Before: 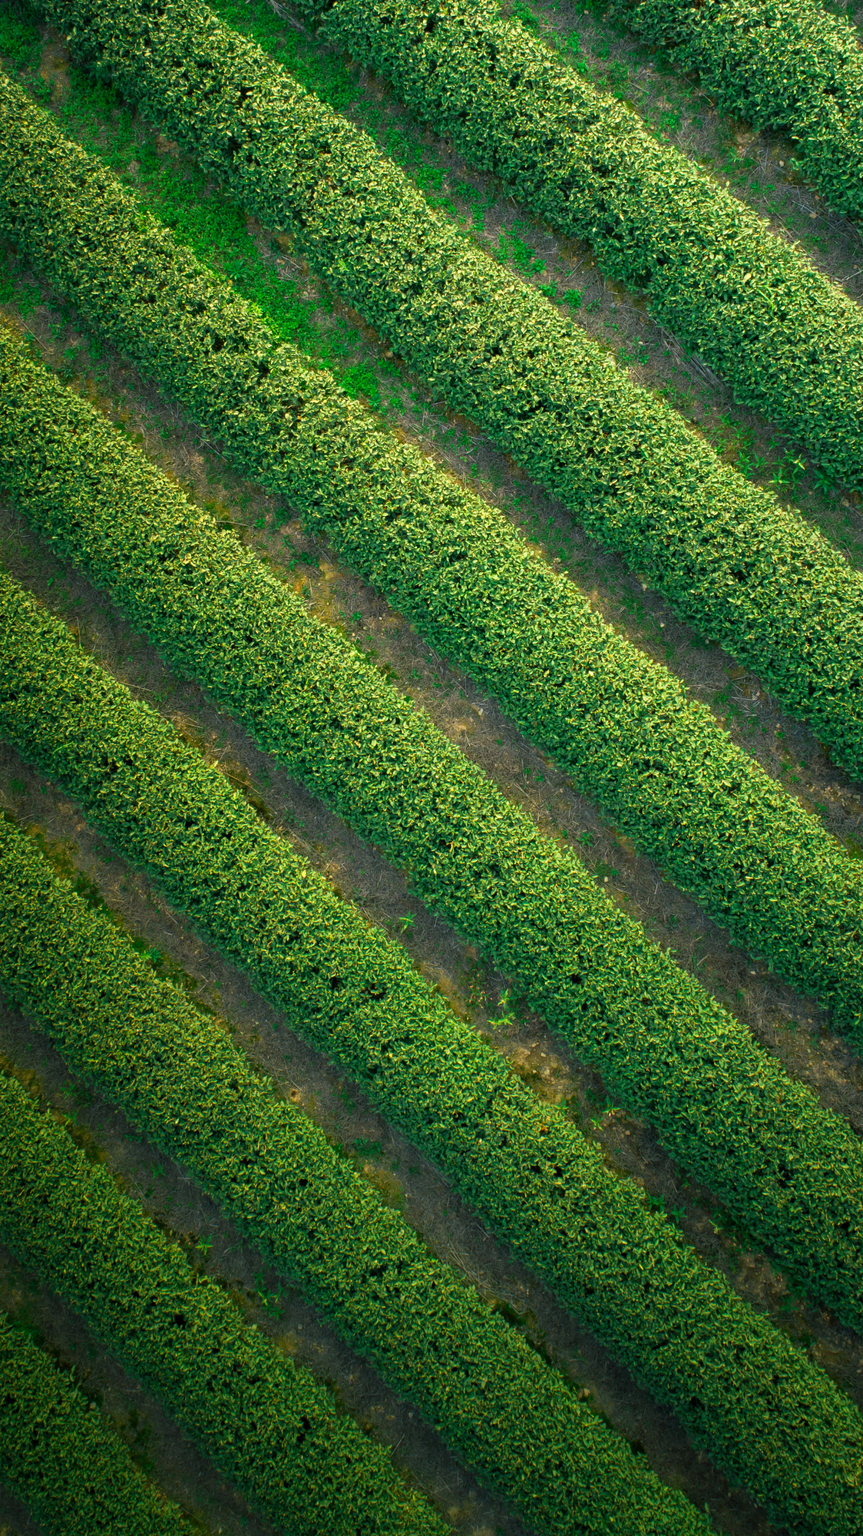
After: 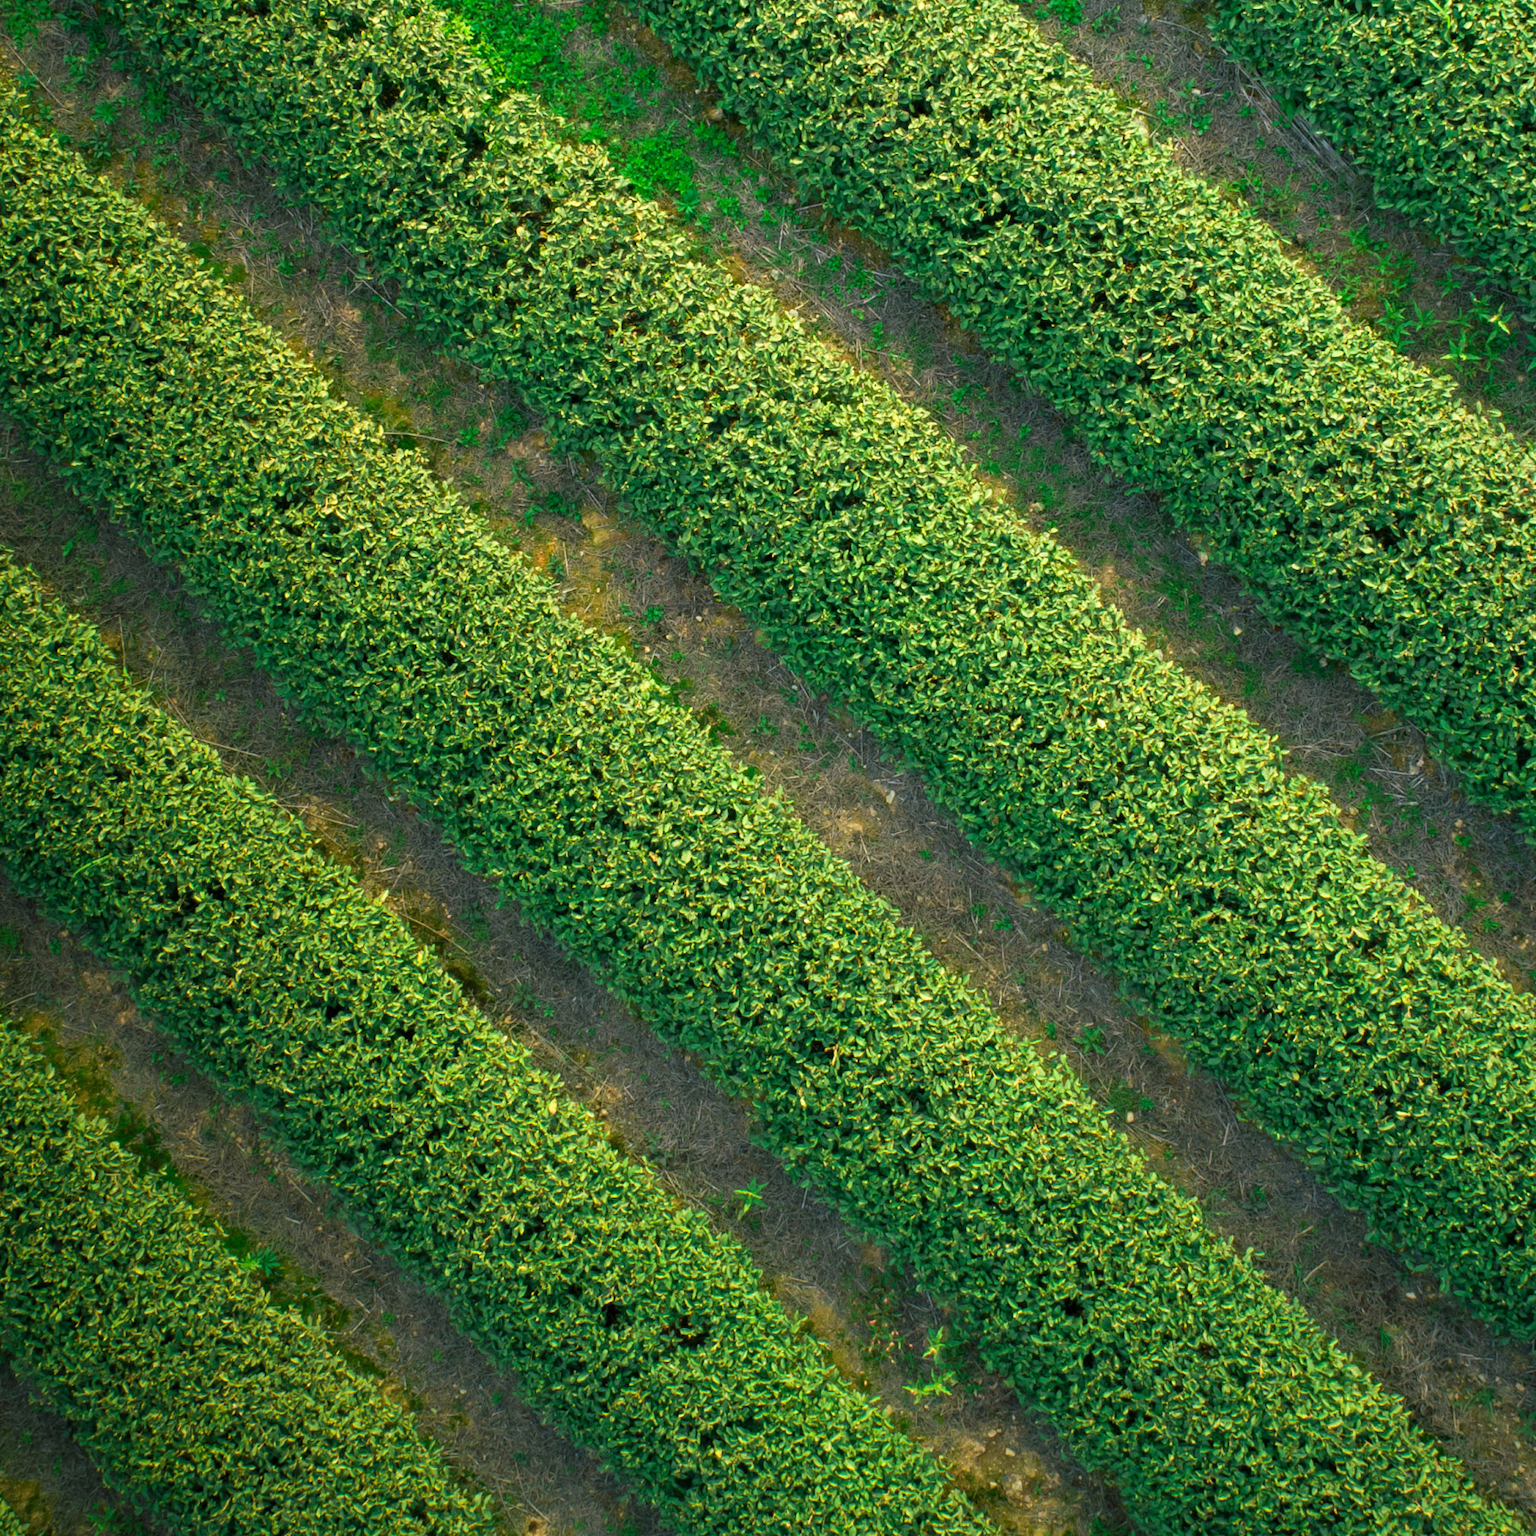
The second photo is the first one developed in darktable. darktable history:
crop: left 1.744%, top 19.225%, right 5.069%, bottom 28.357%
shadows and highlights: shadows 19.13, highlights -83.41, soften with gaussian
